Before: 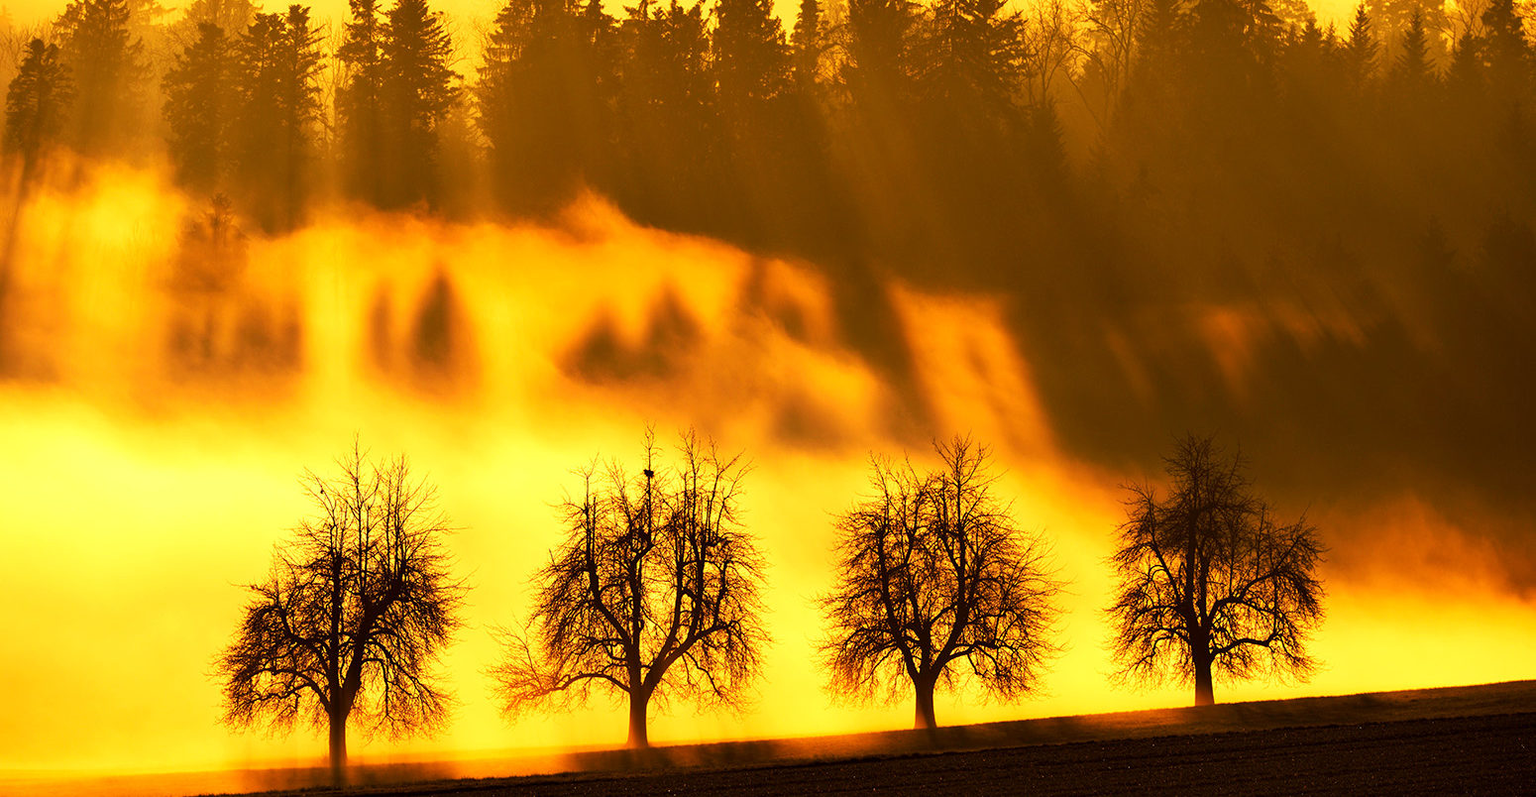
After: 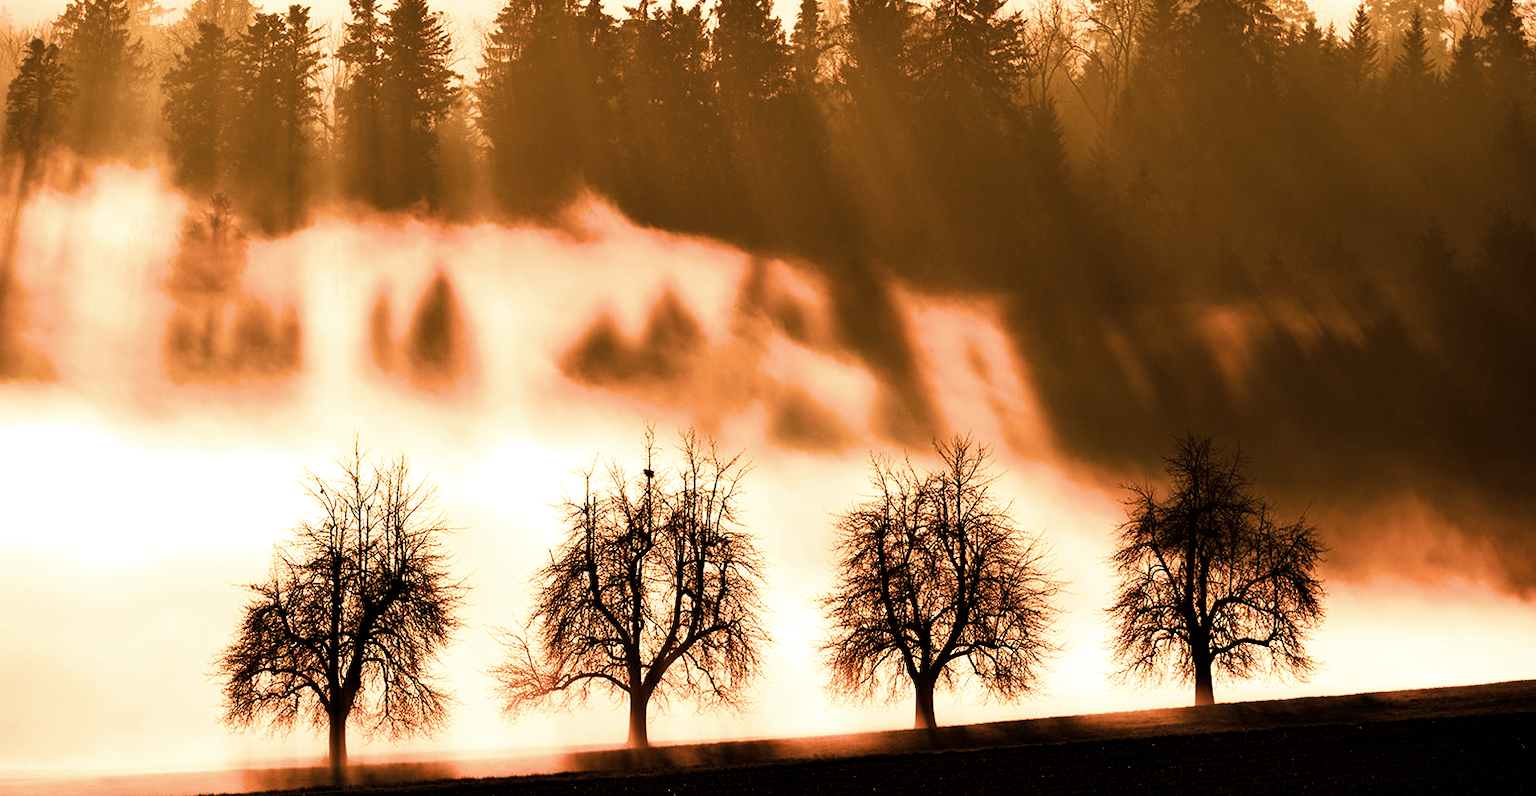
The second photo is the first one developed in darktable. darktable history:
color correction: highlights b* -0.041, saturation 0.846
filmic rgb: black relative exposure -8.31 EV, white relative exposure 2.2 EV, target white luminance 99.935%, hardness 7.07, latitude 75.39%, contrast 1.324, highlights saturation mix -2.26%, shadows ↔ highlights balance 29.9%
